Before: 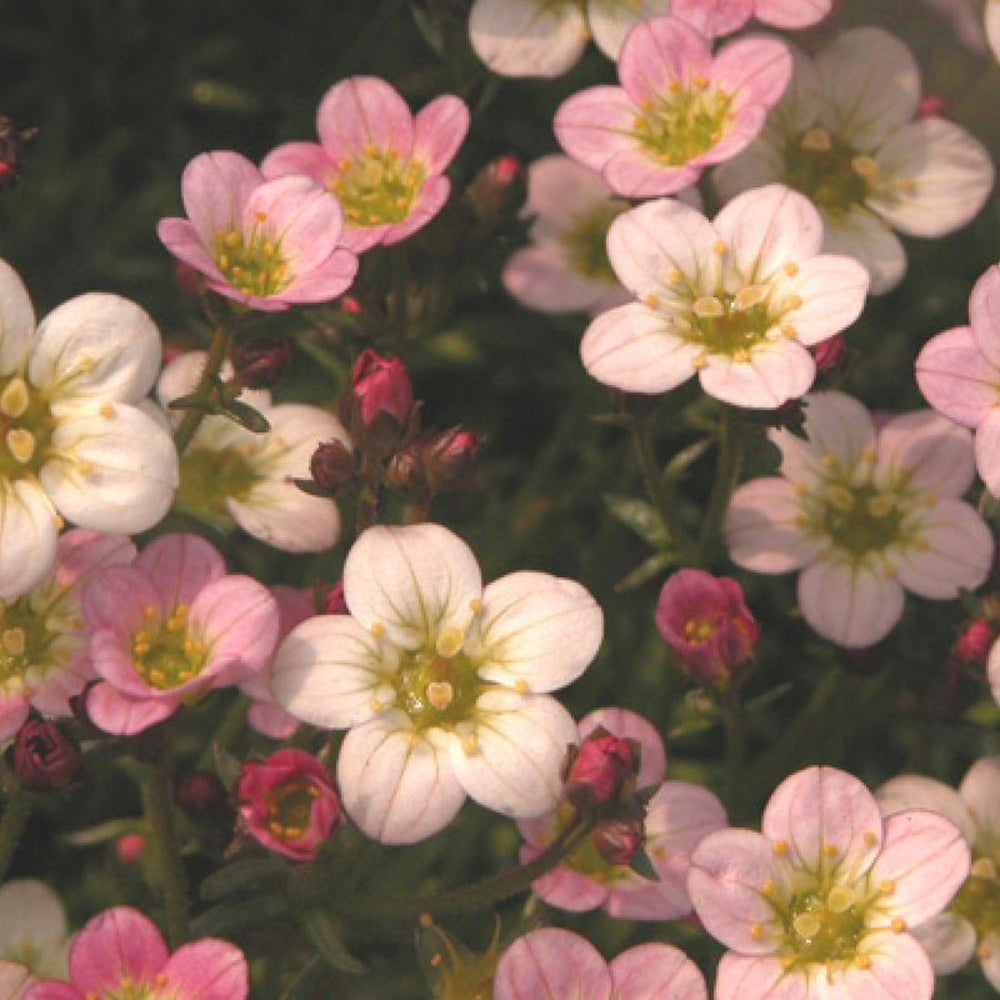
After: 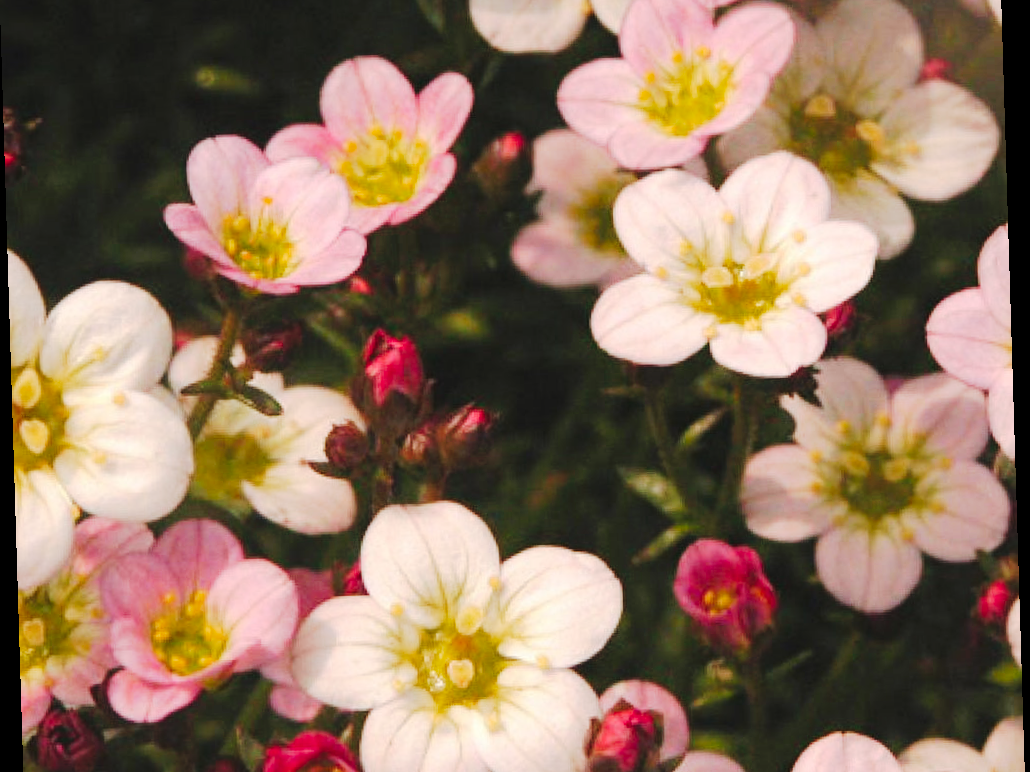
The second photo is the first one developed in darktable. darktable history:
rotate and perspective: rotation -1.75°, automatic cropping off
crop: top 3.857%, bottom 21.132%
tone curve: curves: ch0 [(0, 0) (0.003, 0.017) (0.011, 0.017) (0.025, 0.017) (0.044, 0.019) (0.069, 0.03) (0.1, 0.046) (0.136, 0.066) (0.177, 0.104) (0.224, 0.151) (0.277, 0.231) (0.335, 0.321) (0.399, 0.454) (0.468, 0.567) (0.543, 0.674) (0.623, 0.763) (0.709, 0.82) (0.801, 0.872) (0.898, 0.934) (1, 1)], preserve colors none
